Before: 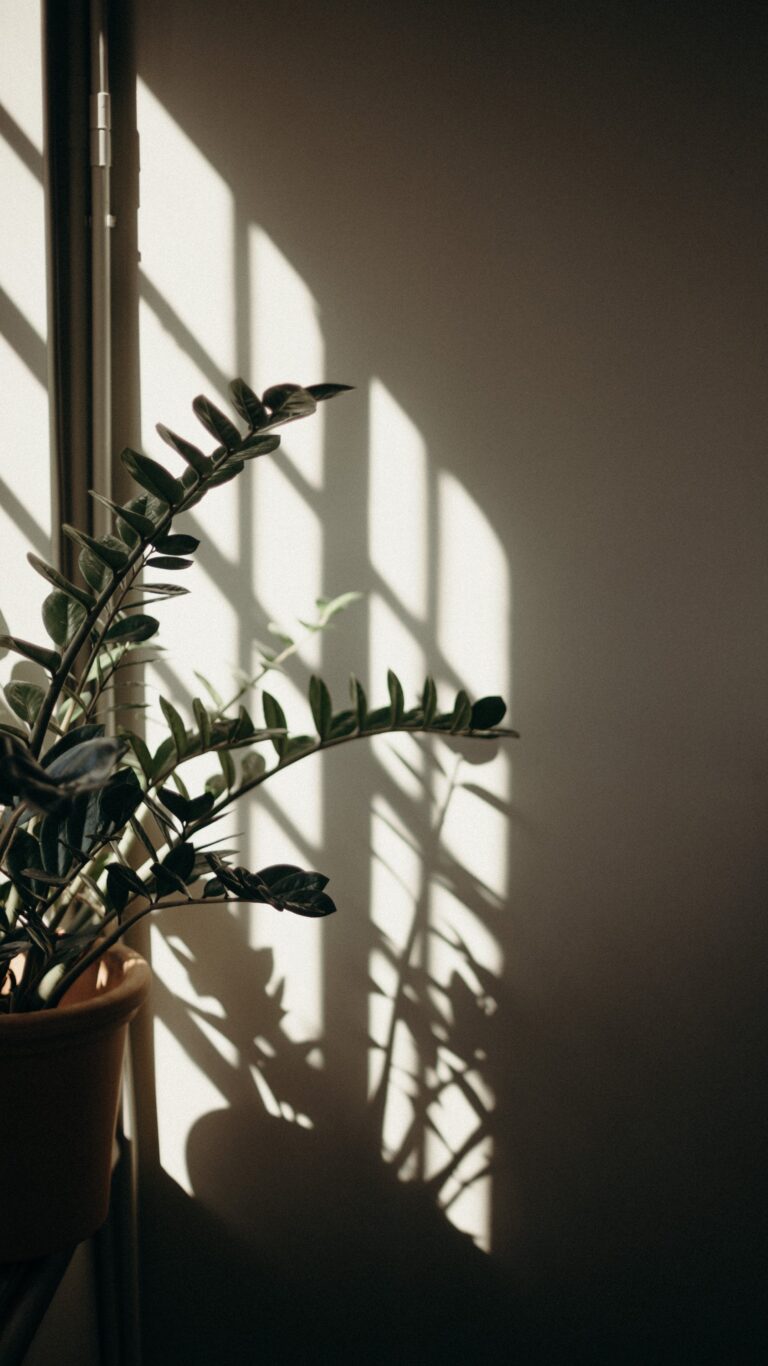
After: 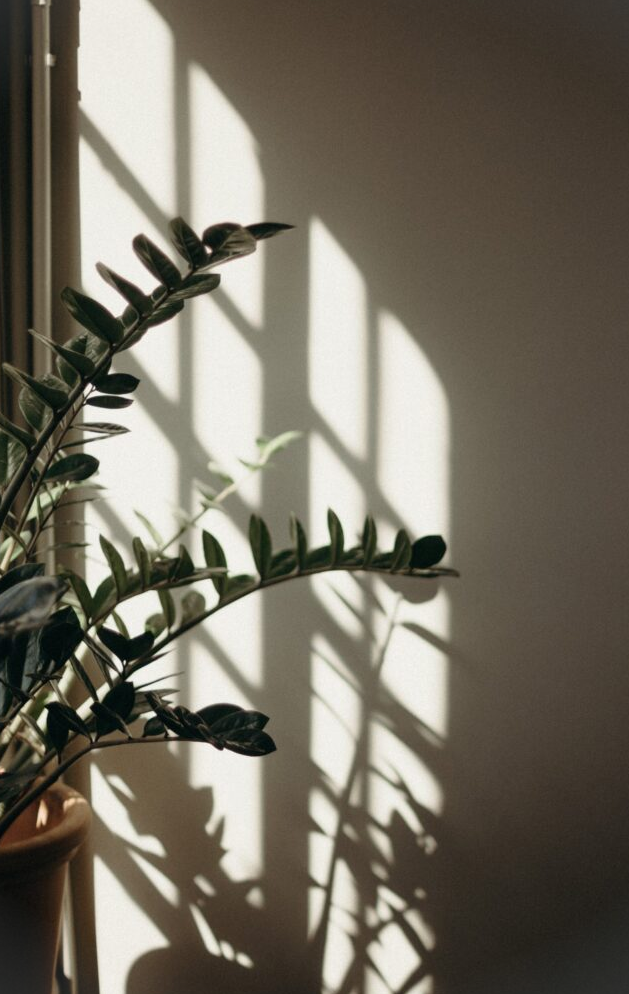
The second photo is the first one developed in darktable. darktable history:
crop: left 7.856%, top 11.836%, right 10.12%, bottom 15.387%
vignetting: fall-off start 100%, brightness 0.05, saturation 0
